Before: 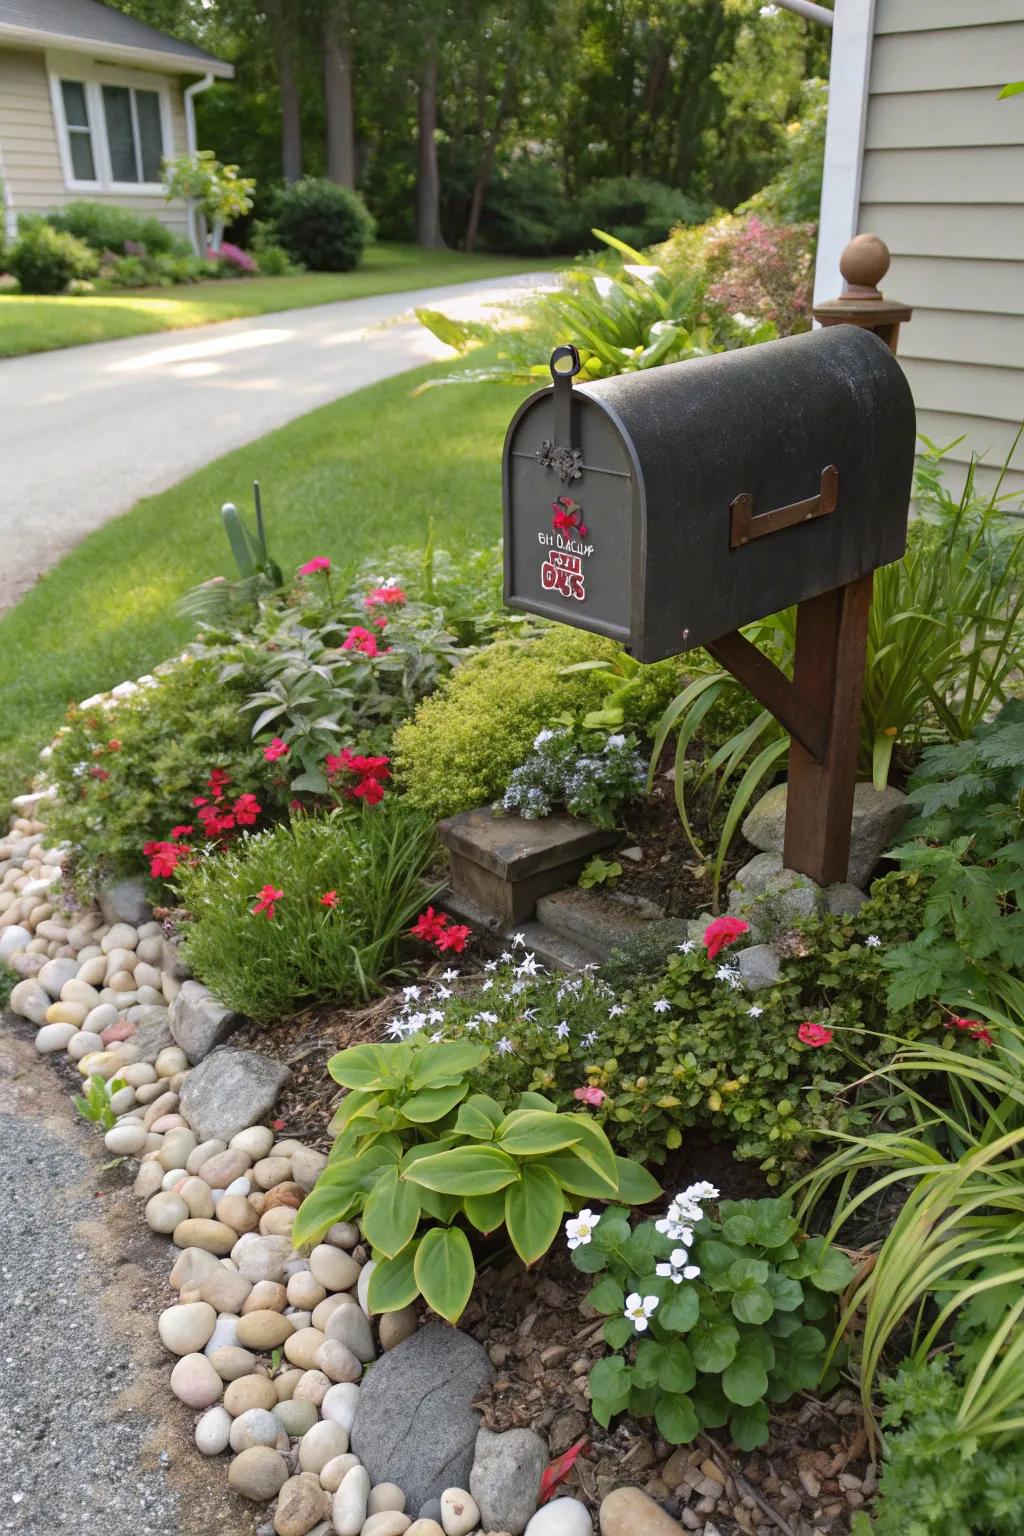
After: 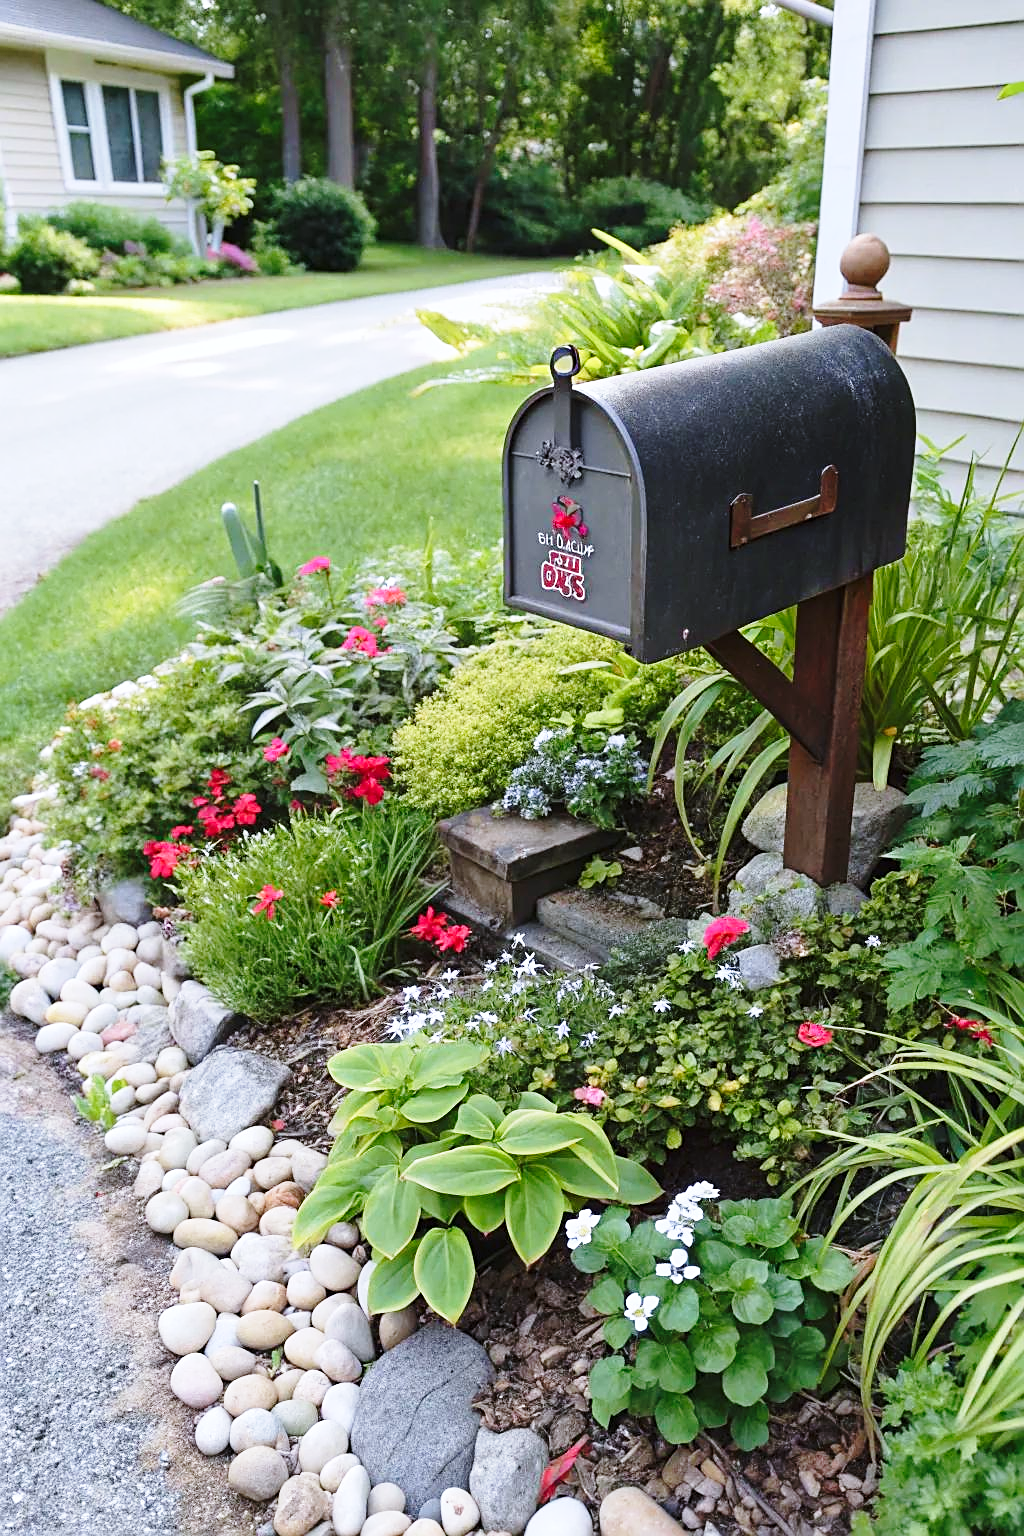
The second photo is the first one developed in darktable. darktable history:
color calibration: illuminant as shot in camera, x 0.37, y 0.382, temperature 4319.24 K
sharpen: on, module defaults
base curve: curves: ch0 [(0, 0) (0.028, 0.03) (0.121, 0.232) (0.46, 0.748) (0.859, 0.968) (1, 1)], preserve colors none
